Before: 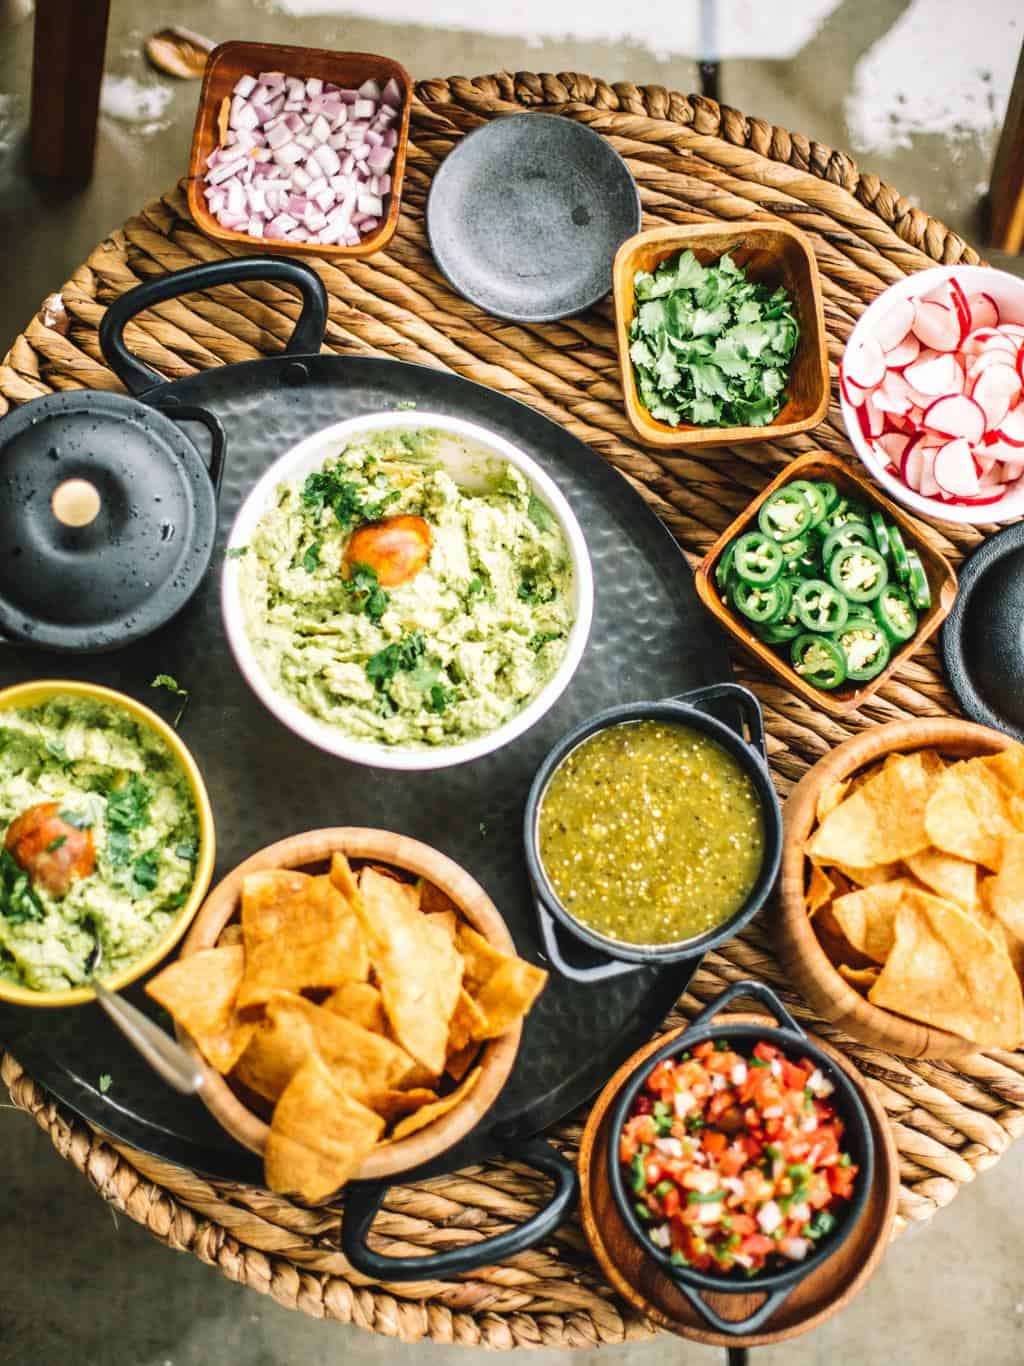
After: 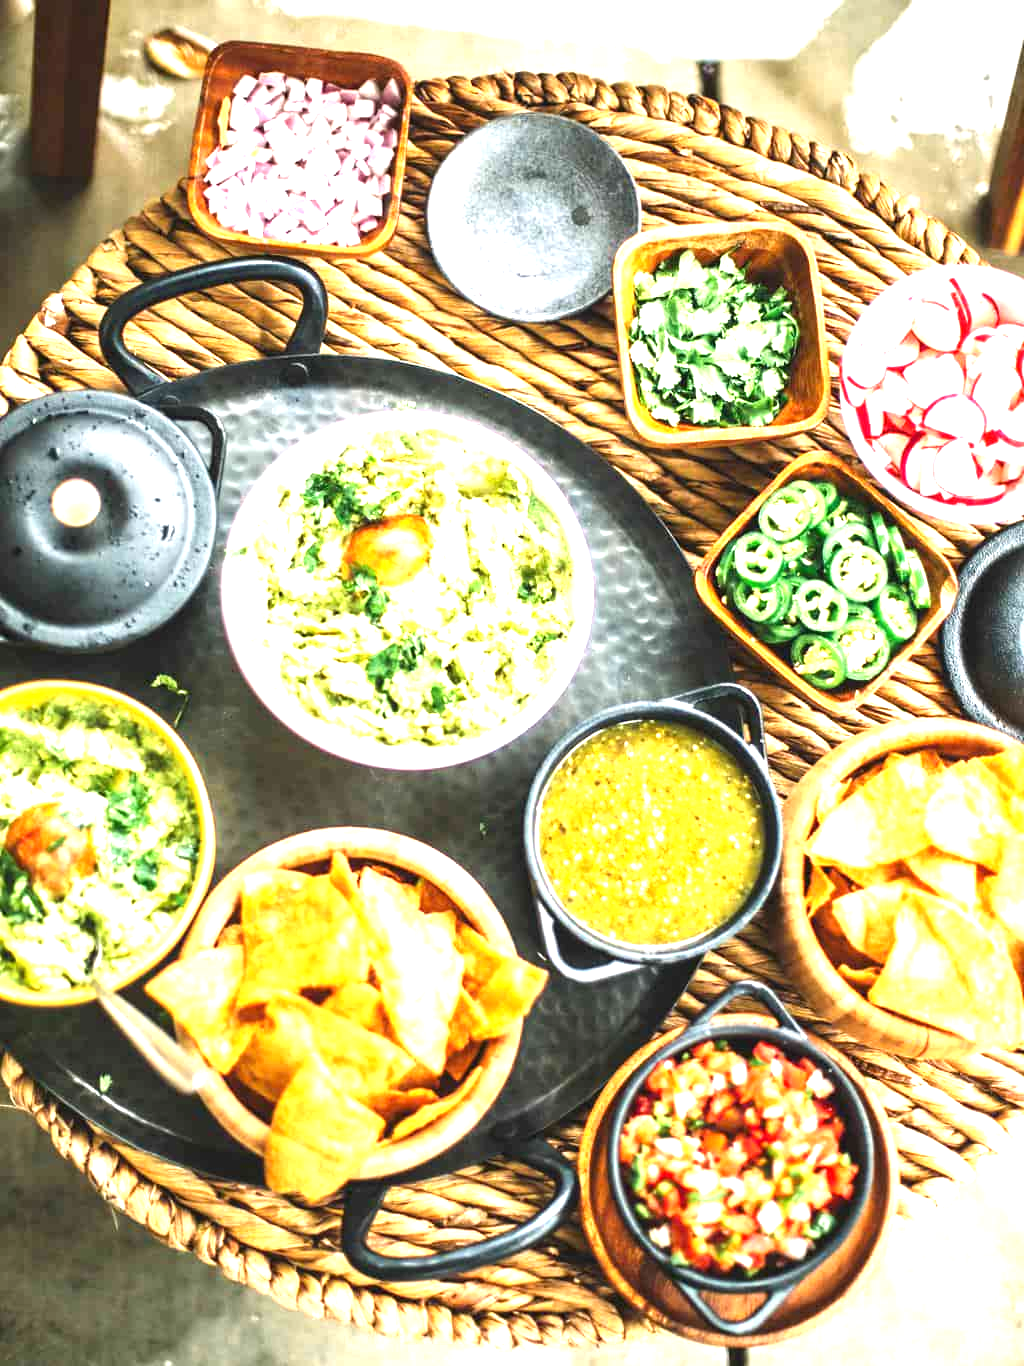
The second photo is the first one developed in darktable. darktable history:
exposure: black level correction 0, exposure 1.458 EV, compensate highlight preservation false
